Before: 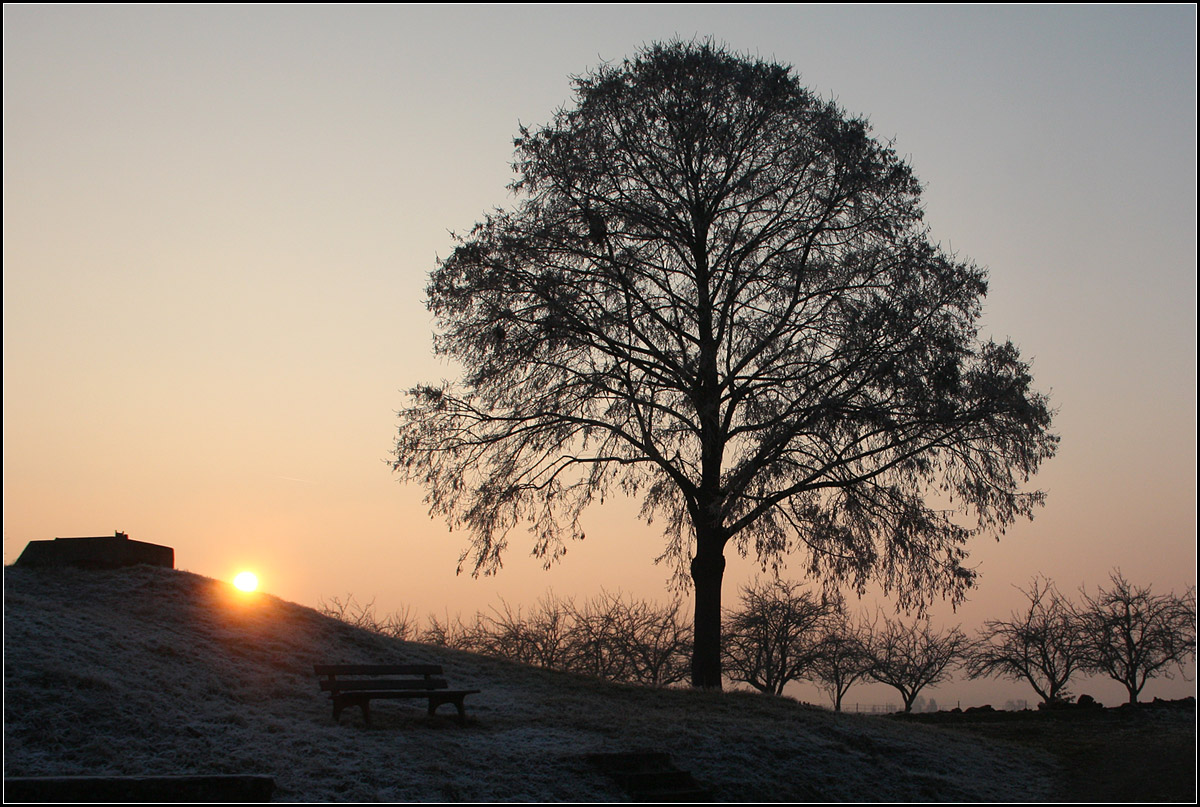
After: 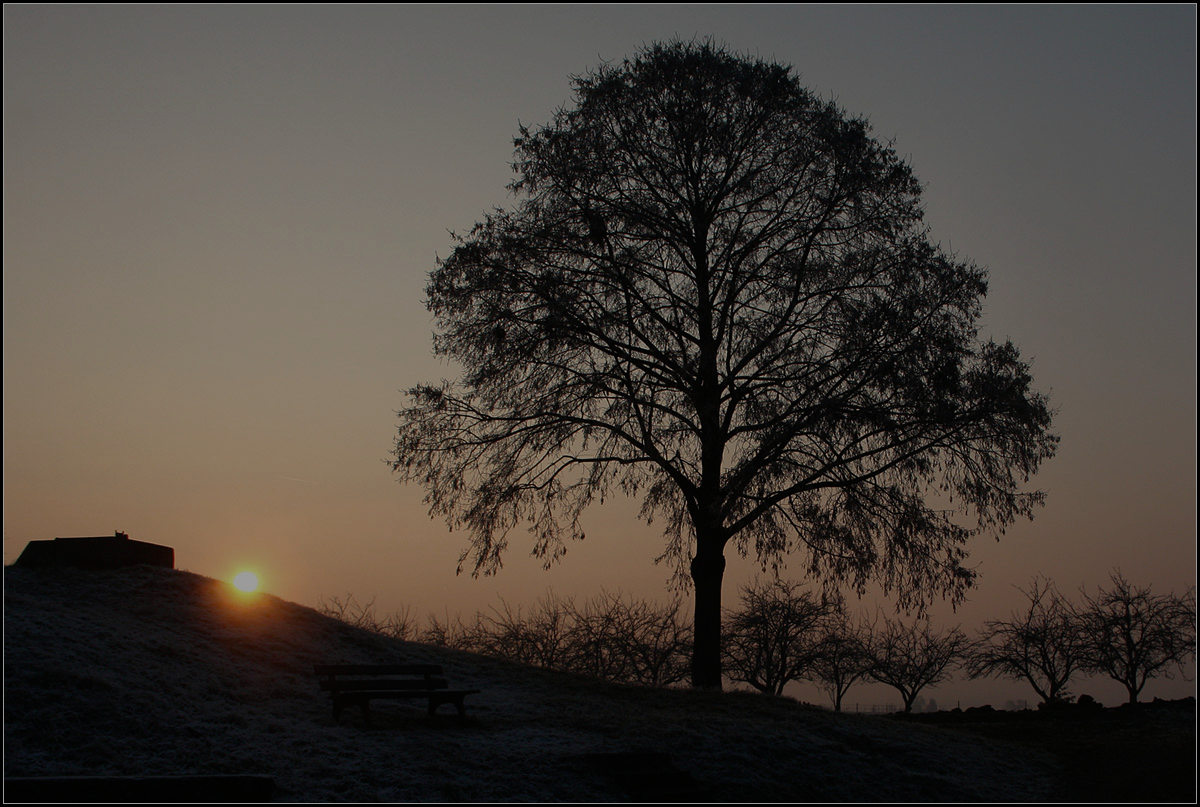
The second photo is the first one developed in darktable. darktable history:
tone equalizer: -8 EV -1.99 EV, -7 EV -1.97 EV, -6 EV -1.98 EV, -5 EV -1.97 EV, -4 EV -1.96 EV, -3 EV -1.98 EV, -2 EV -1.98 EV, -1 EV -1.61 EV, +0 EV -1.99 EV, edges refinement/feathering 500, mask exposure compensation -1.57 EV, preserve details no
